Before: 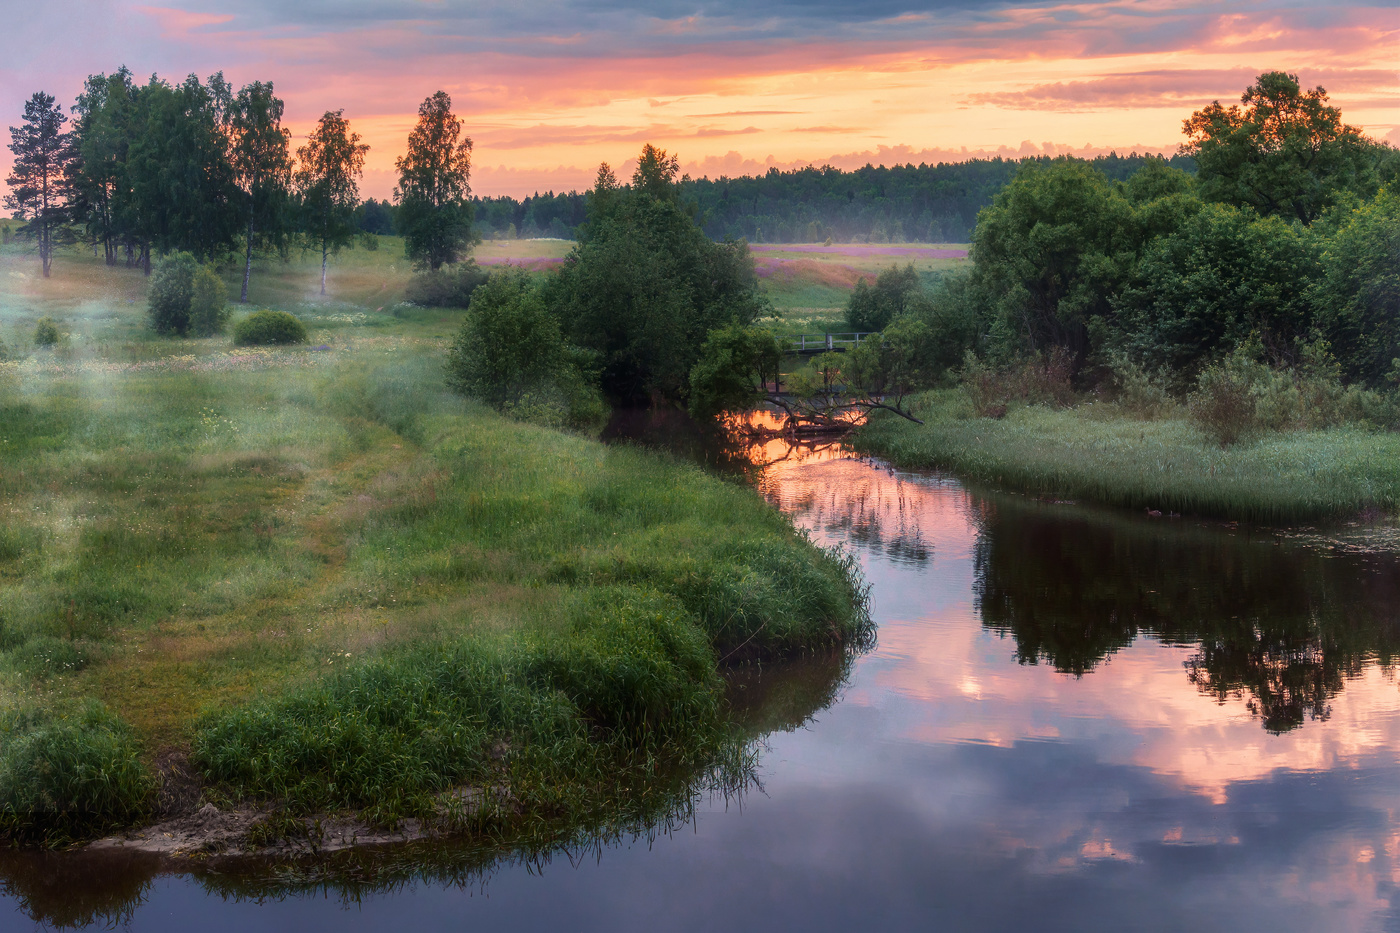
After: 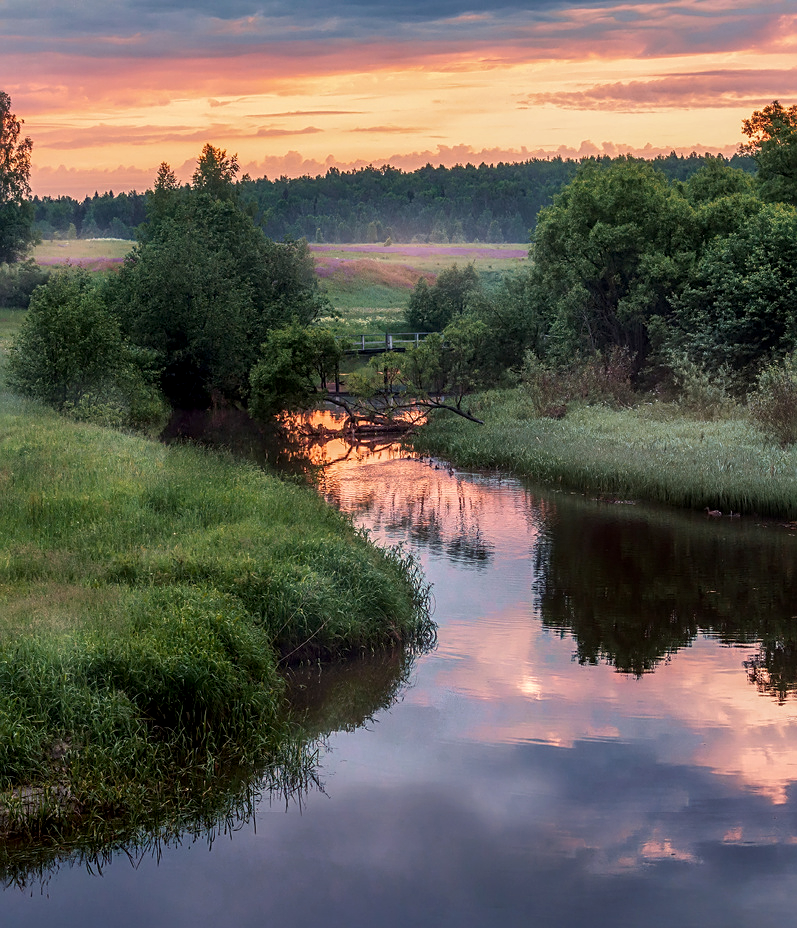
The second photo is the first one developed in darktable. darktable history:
exposure: black level correction 0.002, exposure -0.1 EV, compensate highlight preservation false
crop: left 31.464%, top 0.023%, right 11.57%
sharpen: on, module defaults
local contrast: on, module defaults
shadows and highlights: shadows 32.61, highlights -46.58, compress 49.61%, highlights color adjustment 39.93%, soften with gaussian
